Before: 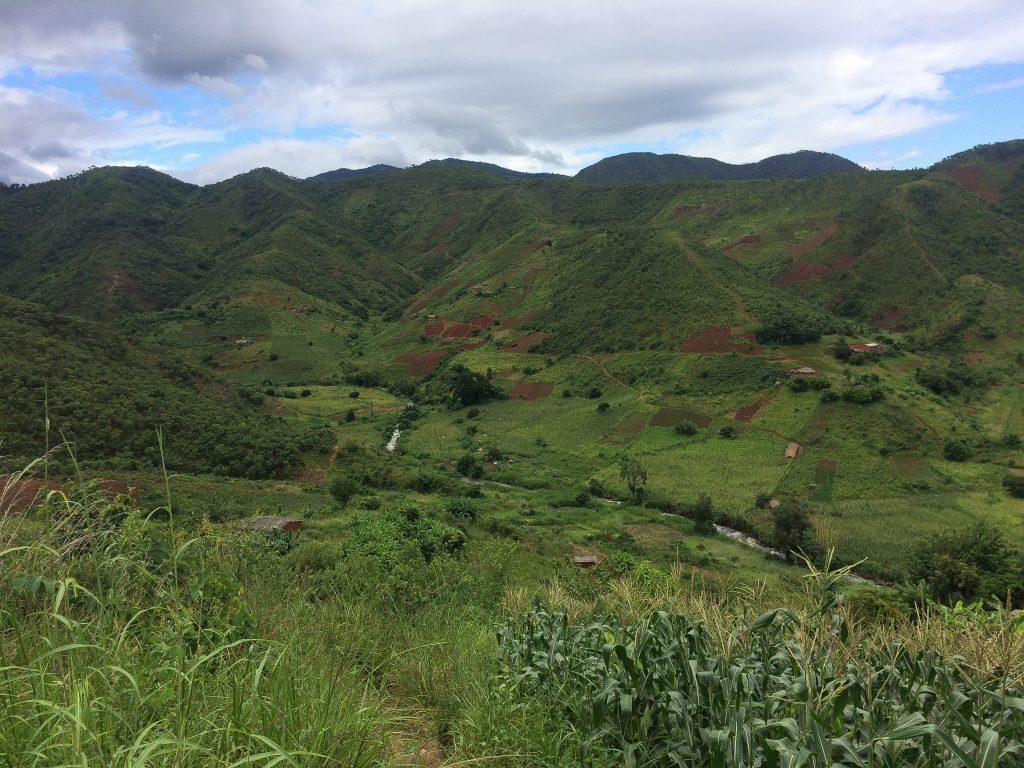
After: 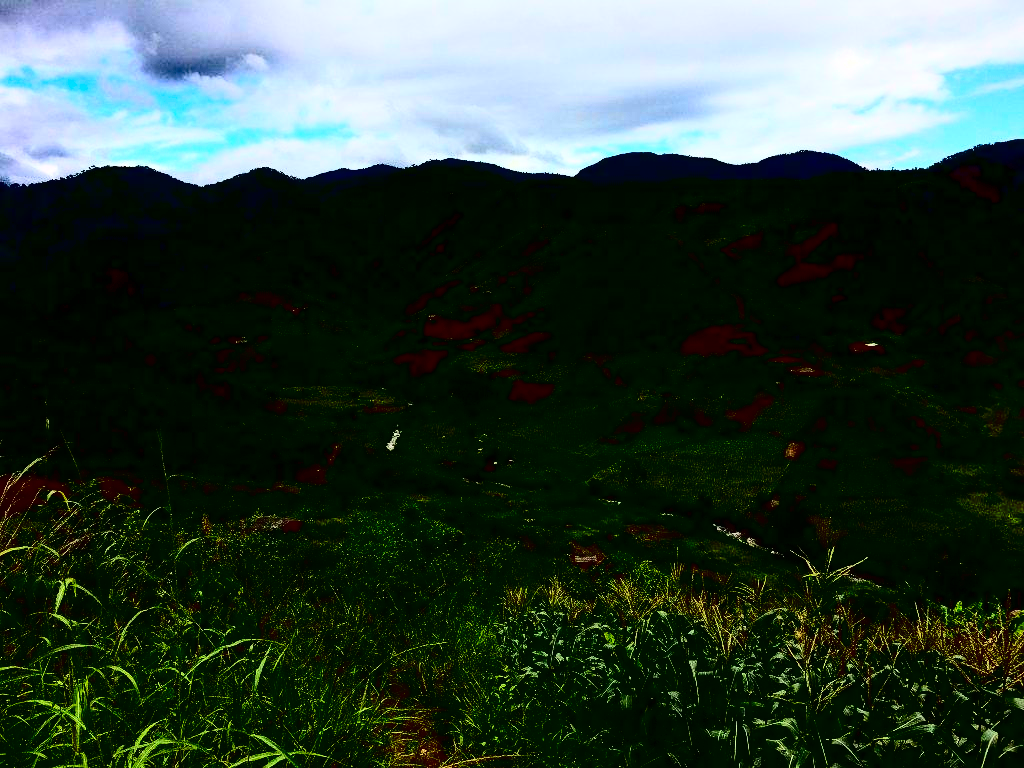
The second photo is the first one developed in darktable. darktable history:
contrast brightness saturation: contrast 0.763, brightness -0.991, saturation 0.987
